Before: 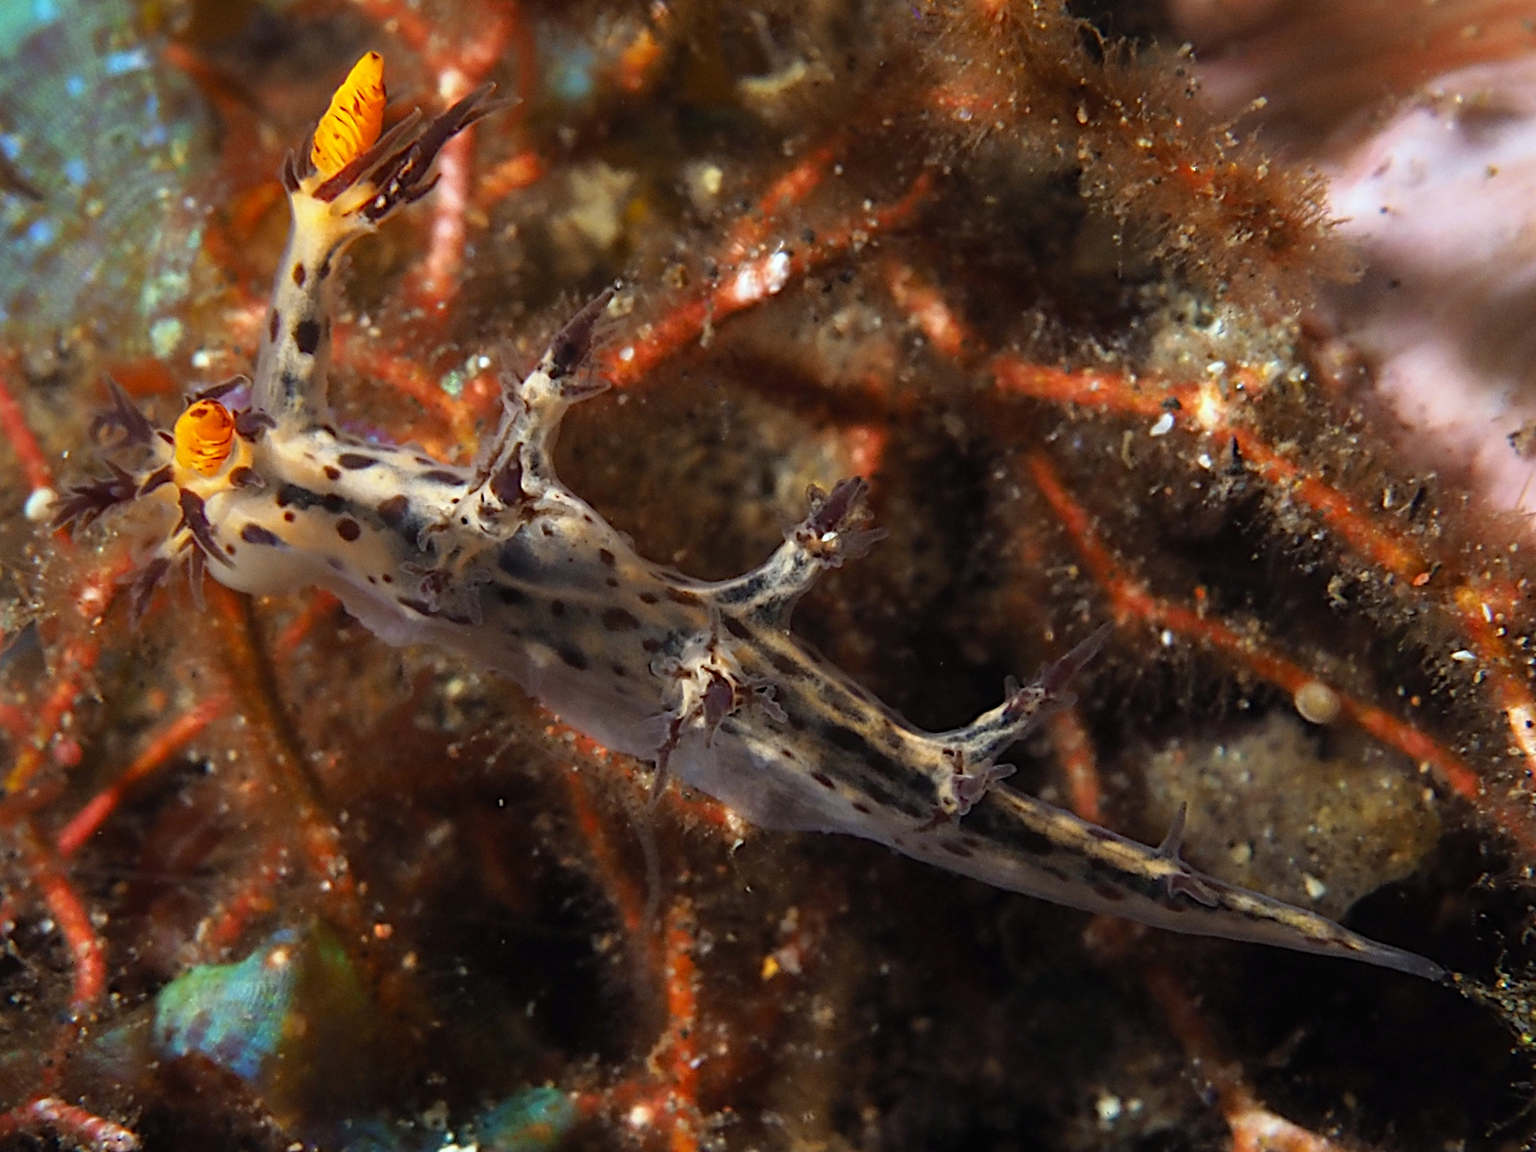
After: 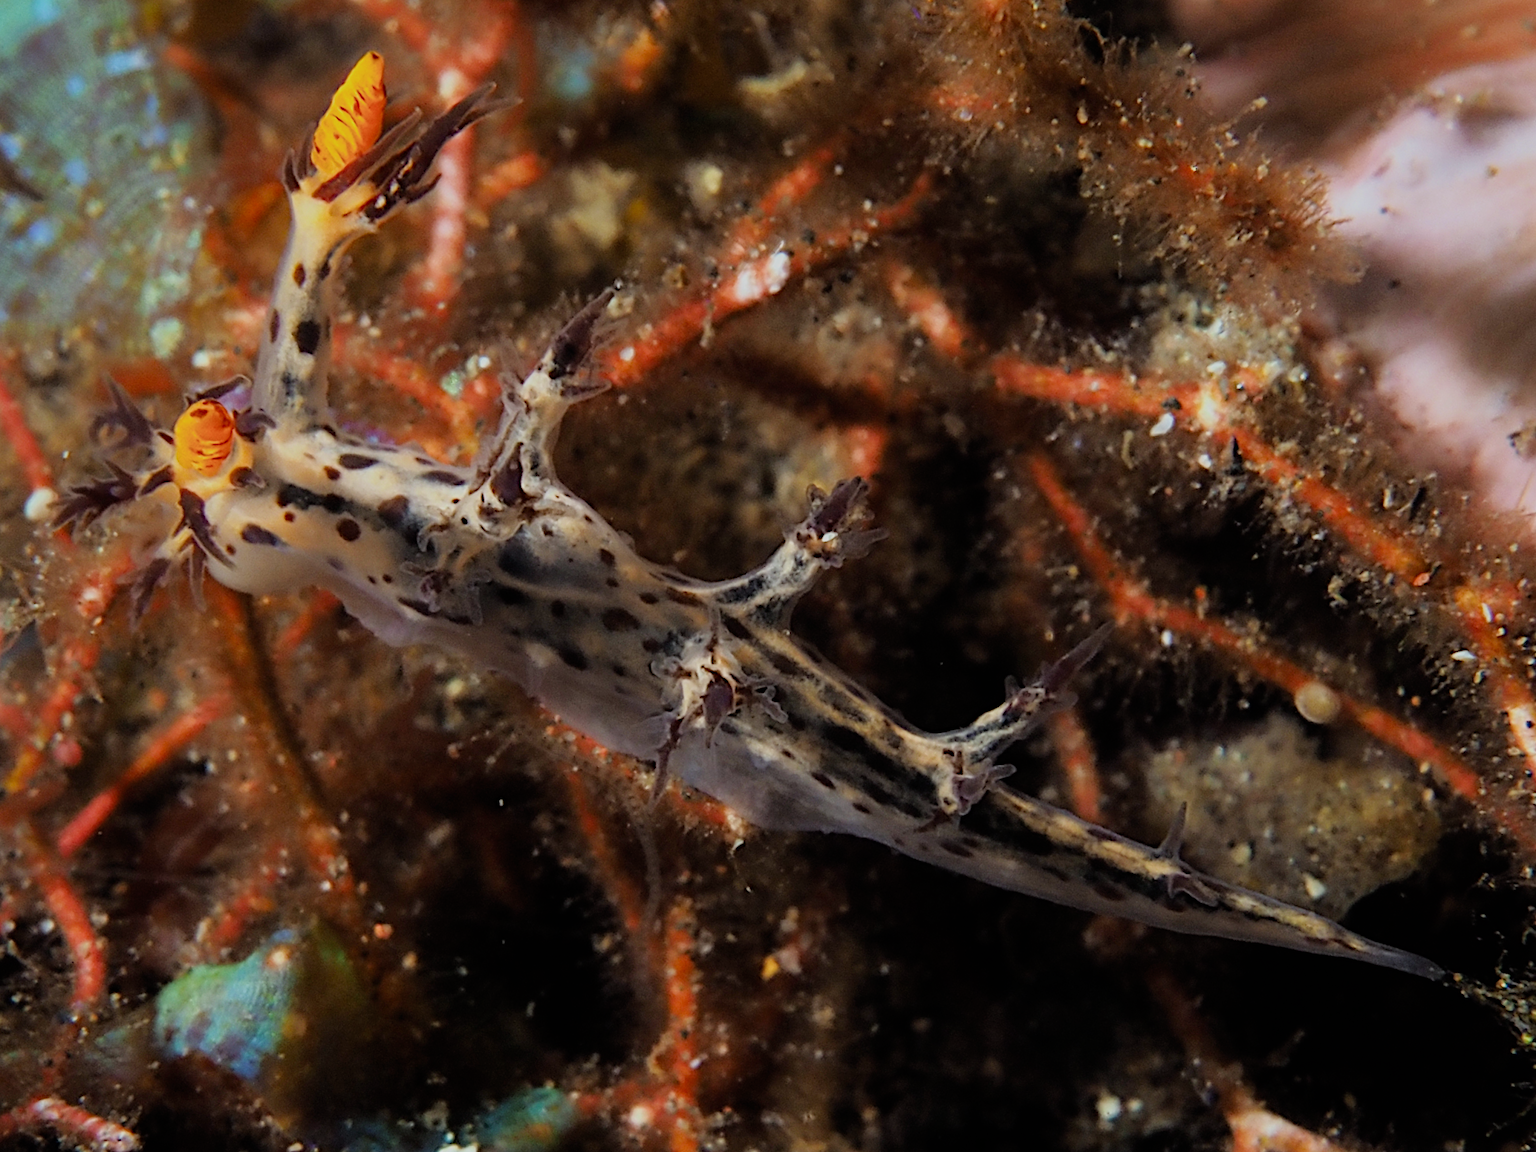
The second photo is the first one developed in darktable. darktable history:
filmic rgb: black relative exposure -7.65 EV, white relative exposure 4.56 EV, hardness 3.61, contrast 0.999
